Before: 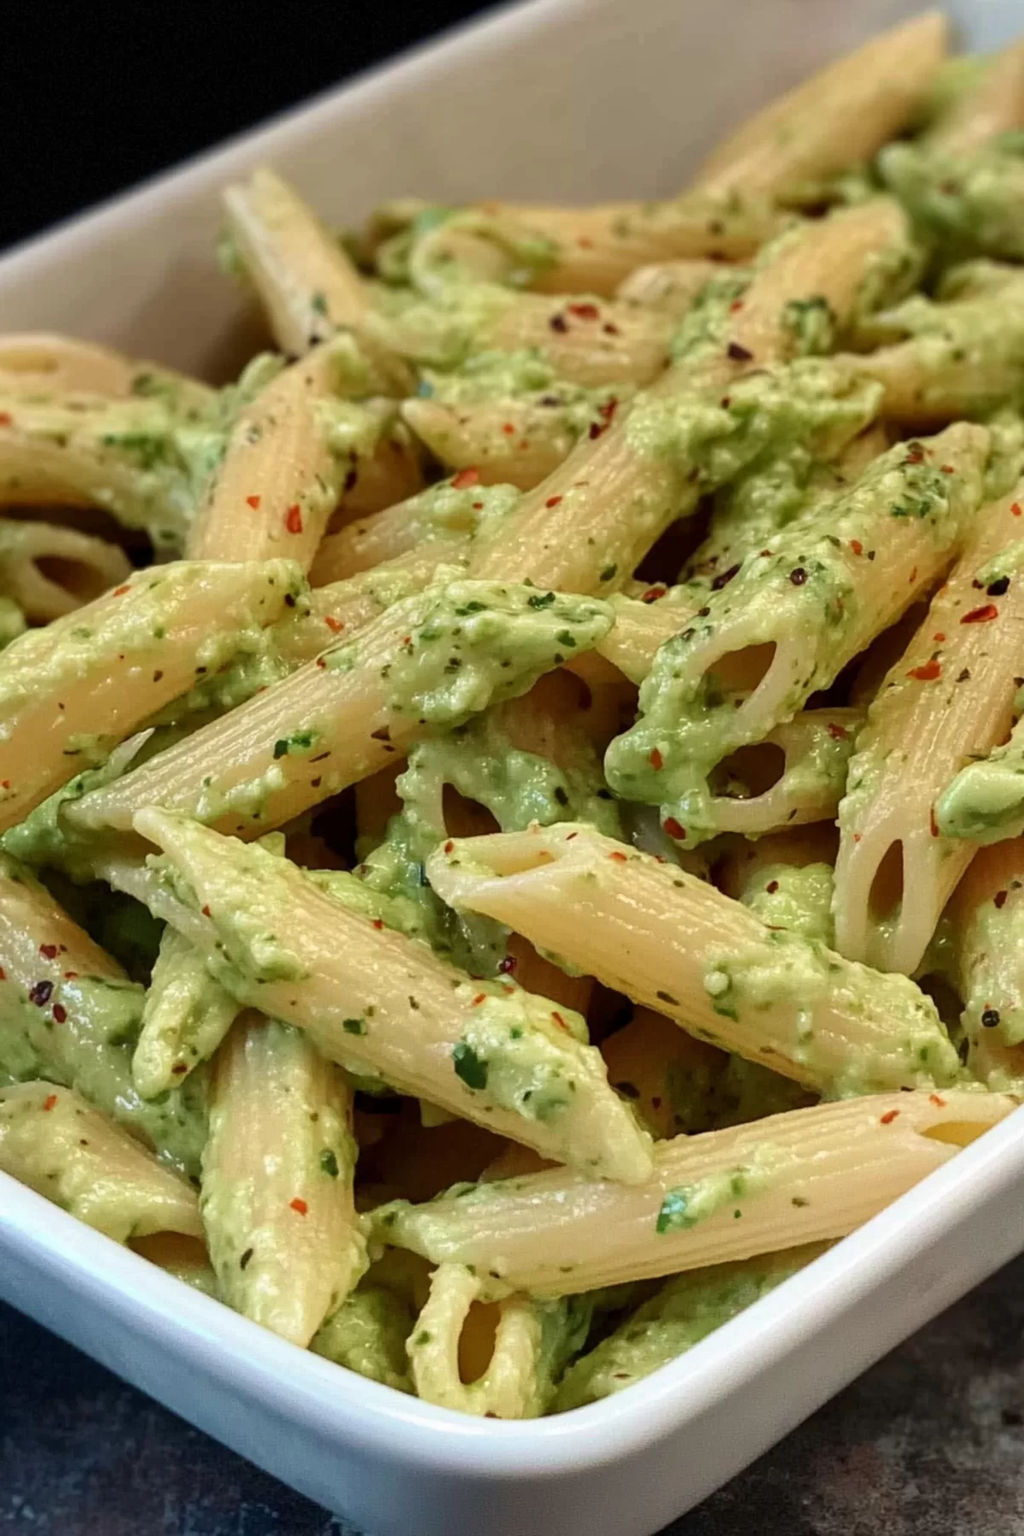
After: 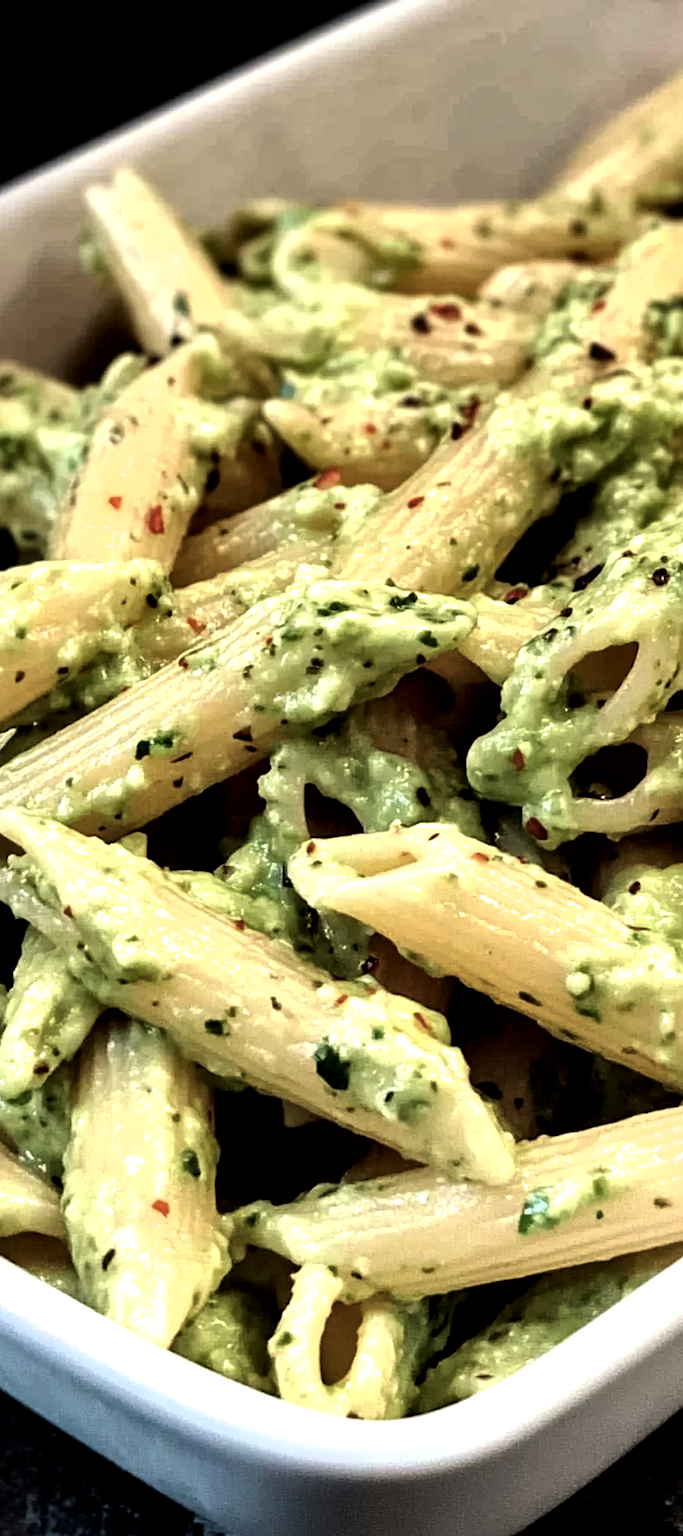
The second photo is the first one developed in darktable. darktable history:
local contrast: mode bilateral grid, contrast 25, coarseness 47, detail 151%, midtone range 0.2
crop and rotate: left 13.537%, right 19.796%
filmic rgb: black relative exposure -8.2 EV, white relative exposure 2.2 EV, threshold 3 EV, hardness 7.11, latitude 85.74%, contrast 1.696, highlights saturation mix -4%, shadows ↔ highlights balance -2.69%, color science v5 (2021), contrast in shadows safe, contrast in highlights safe, enable highlight reconstruction true
